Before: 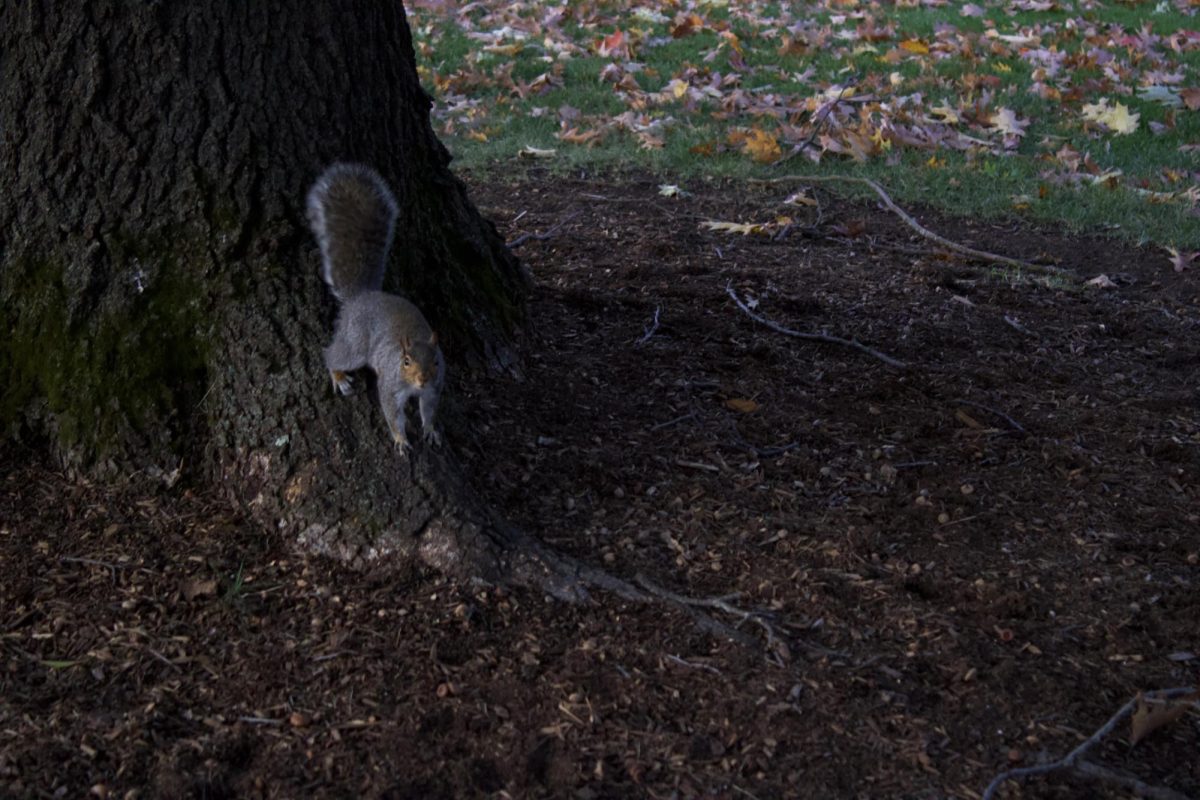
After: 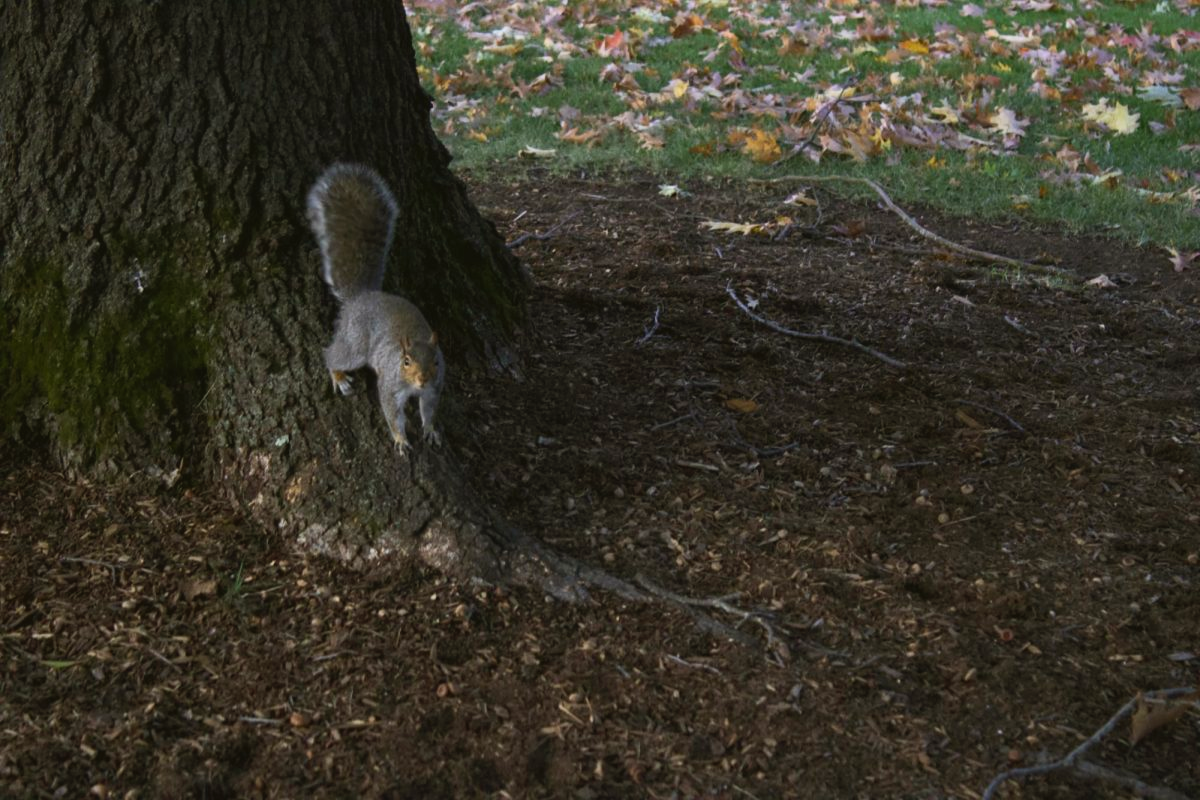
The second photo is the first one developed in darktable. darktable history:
color balance: mode lift, gamma, gain (sRGB), lift [1.04, 1, 1, 0.97], gamma [1.01, 1, 1, 0.97], gain [0.96, 1, 1, 0.97]
contrast brightness saturation: contrast 0.2, brightness 0.16, saturation 0.22
